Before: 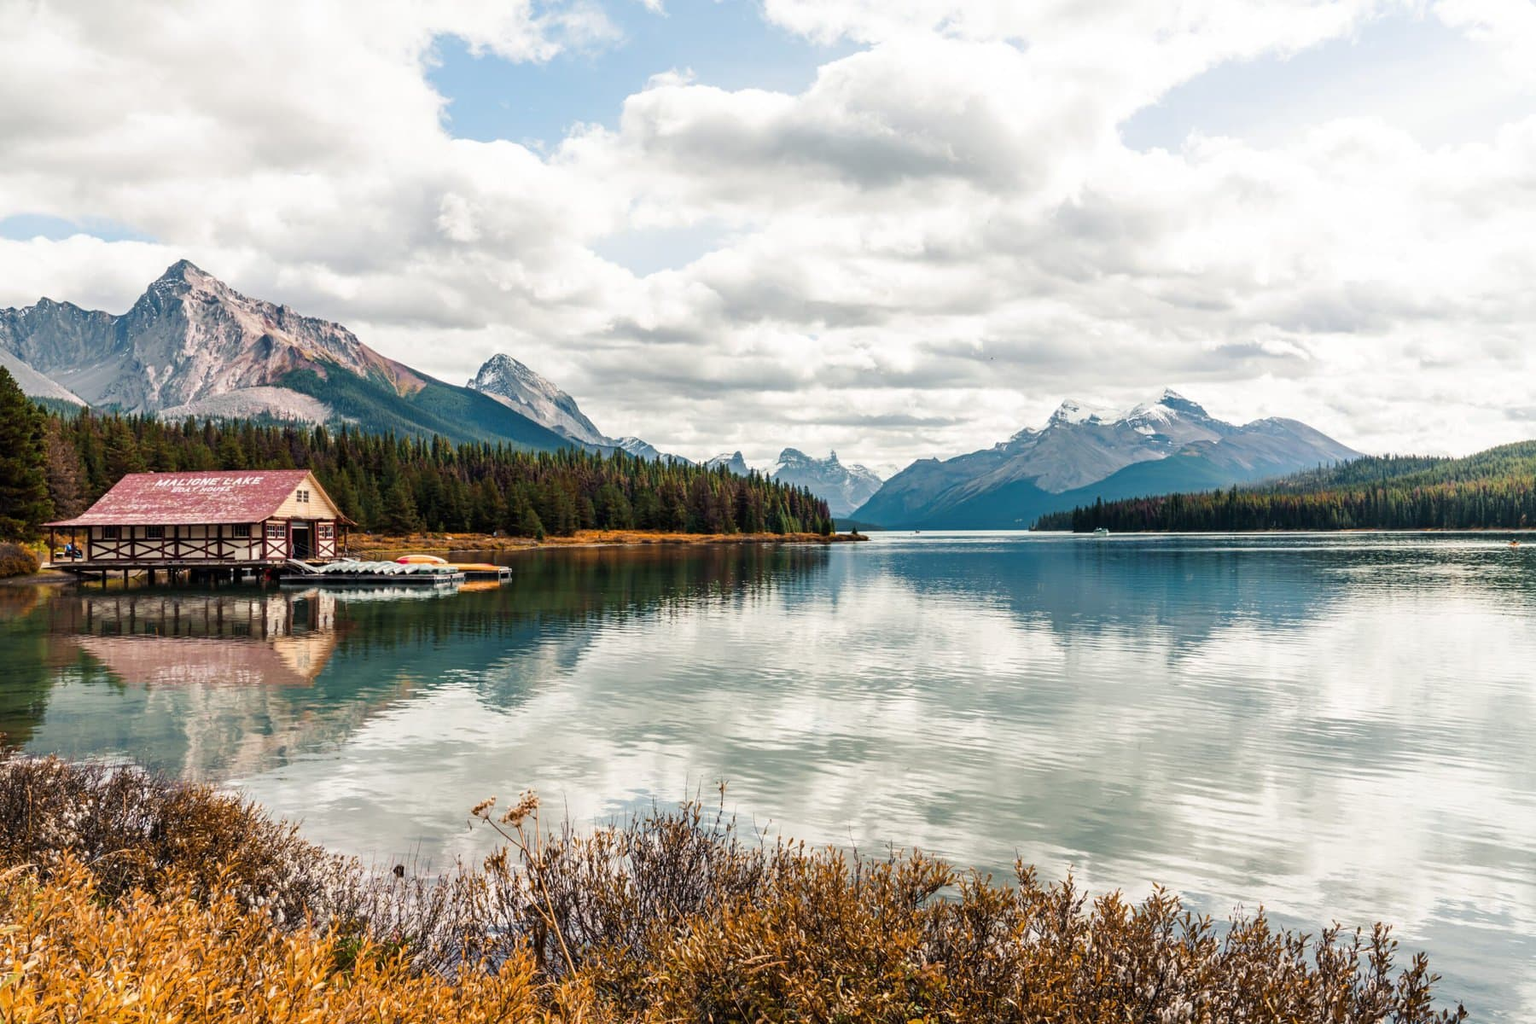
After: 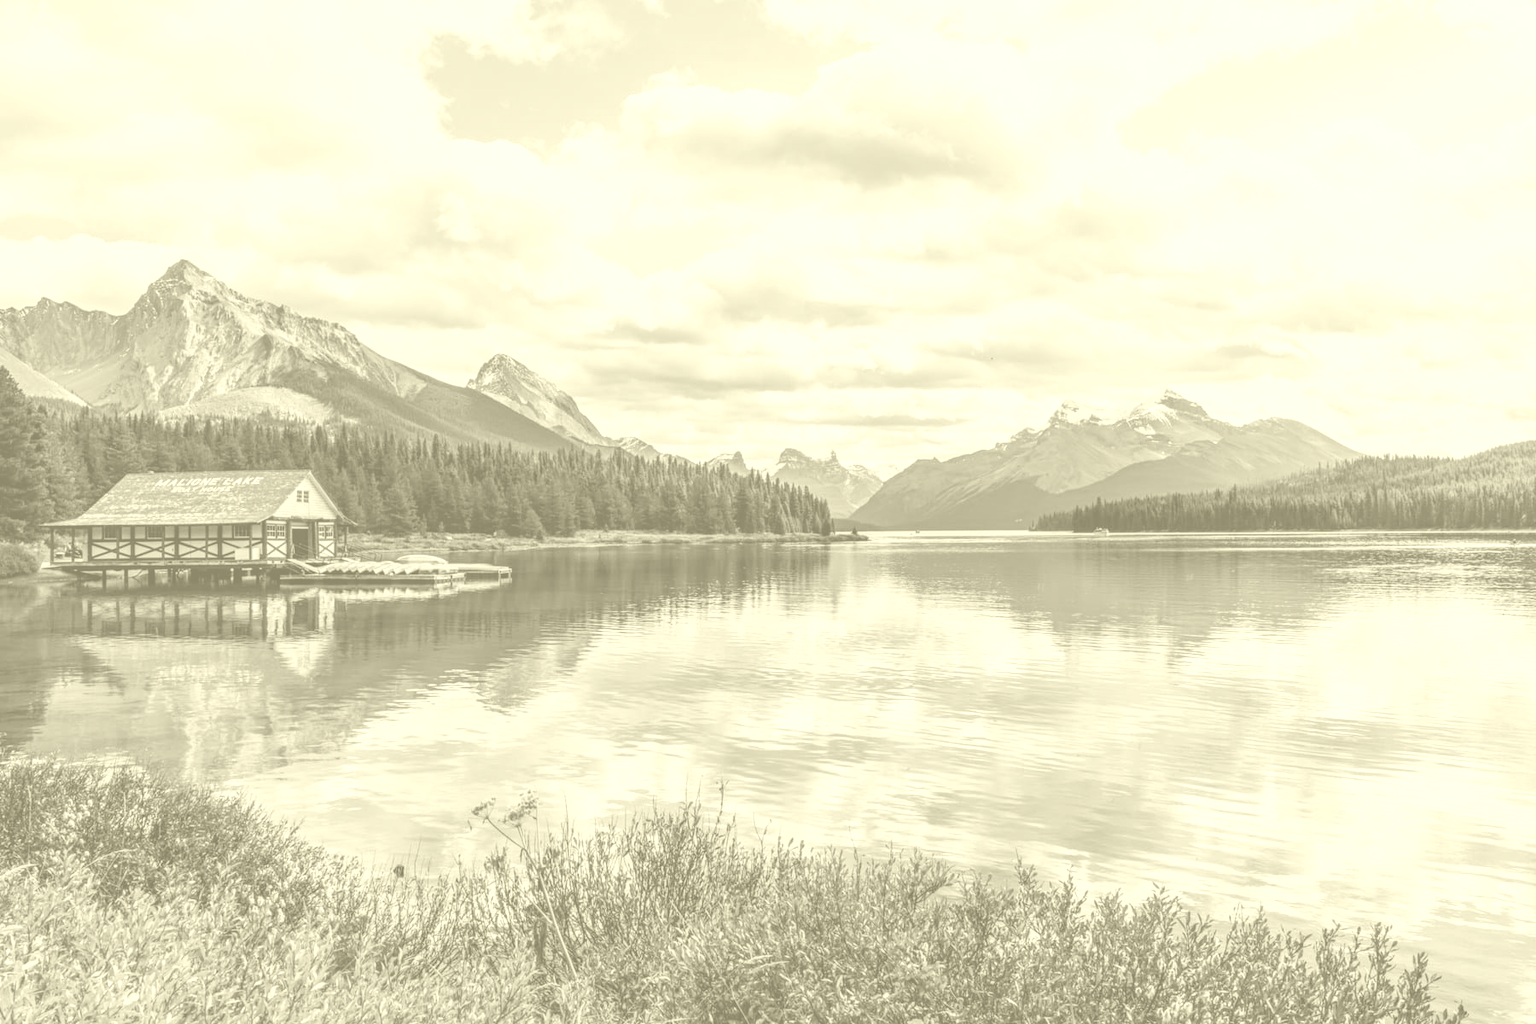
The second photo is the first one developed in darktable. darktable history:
local contrast: on, module defaults
colorize: hue 43.2°, saturation 40%, version 1
